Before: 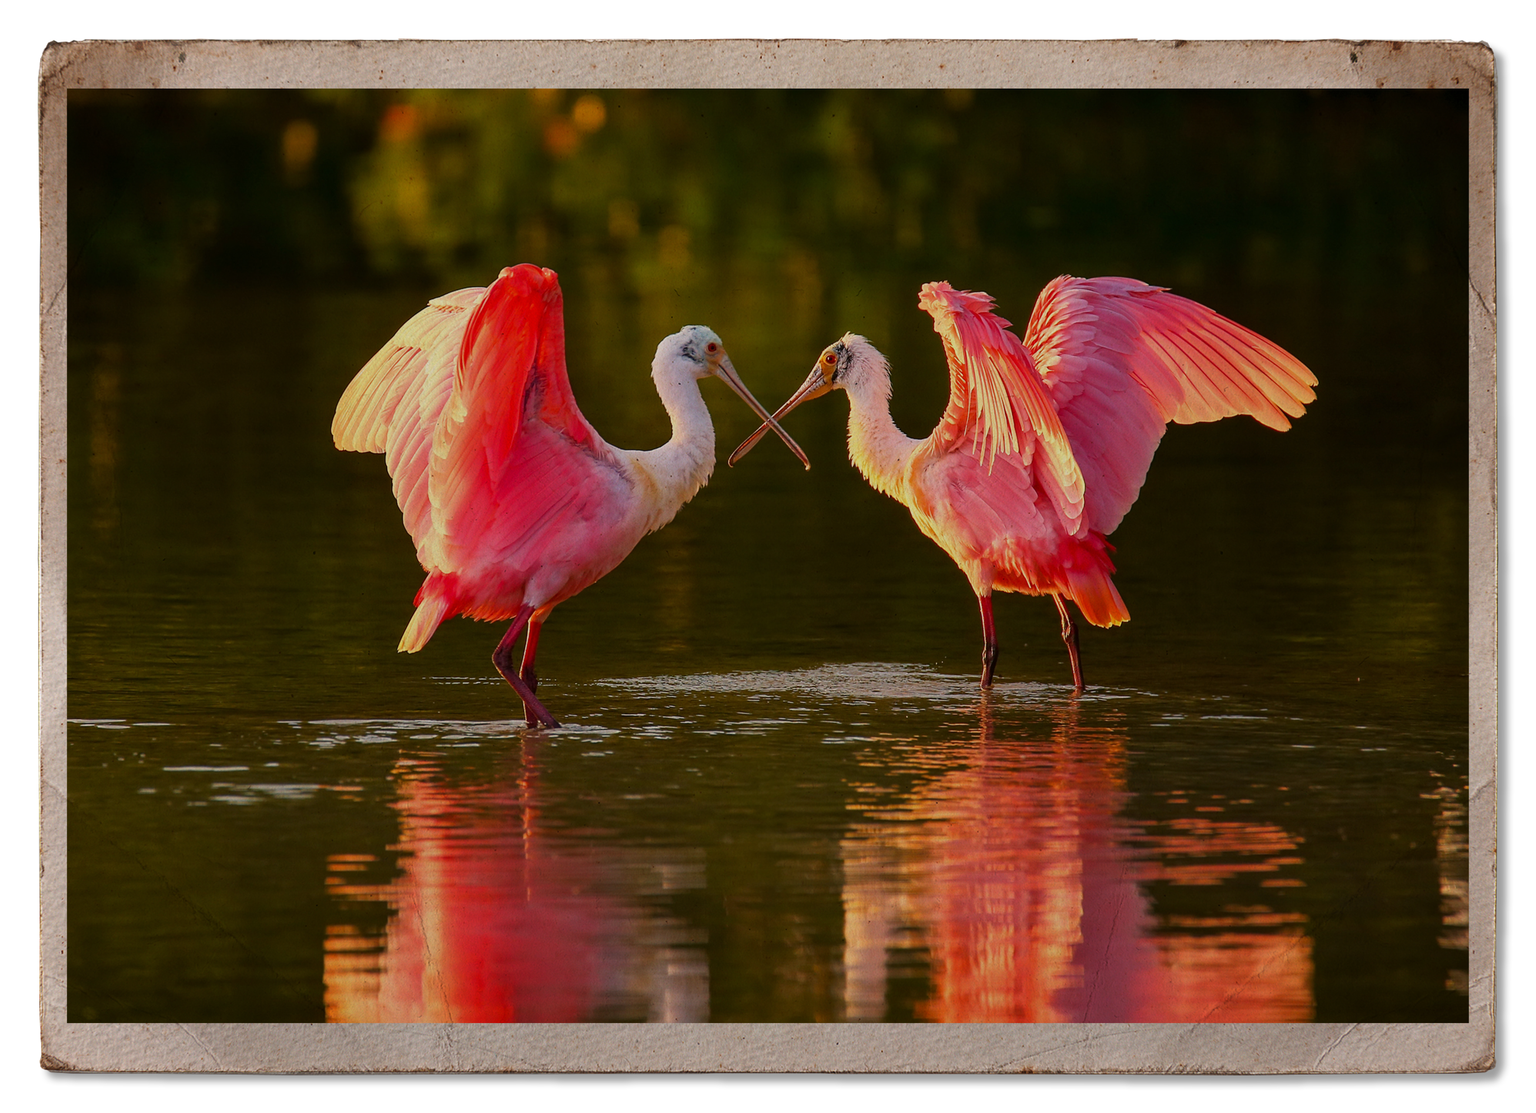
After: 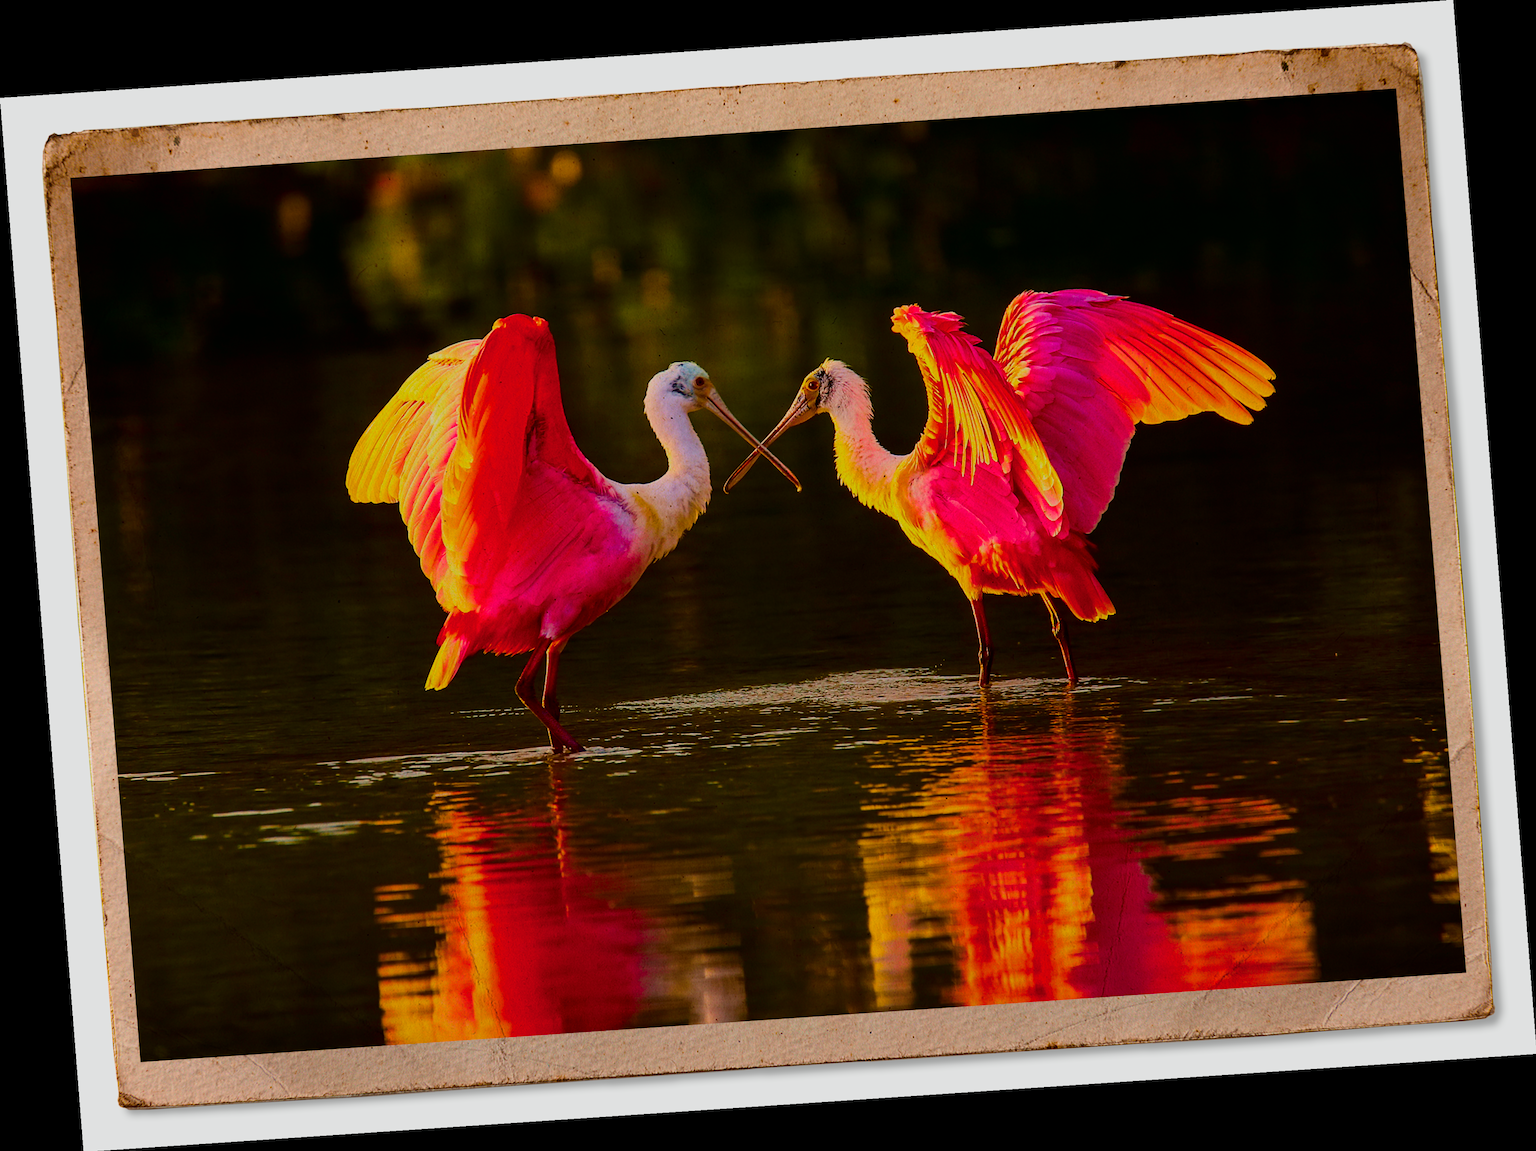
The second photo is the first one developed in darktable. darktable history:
tone curve: curves: ch0 [(0, 0) (0.049, 0.01) (0.154, 0.081) (0.491, 0.519) (0.748, 0.765) (1, 0.919)]; ch1 [(0, 0) (0.172, 0.123) (0.317, 0.272) (0.401, 0.422) (0.499, 0.497) (0.531, 0.54) (0.615, 0.603) (0.741, 0.783) (1, 1)]; ch2 [(0, 0) (0.411, 0.424) (0.483, 0.478) (0.544, 0.56) (0.686, 0.638) (1, 1)], color space Lab, independent channels, preserve colors none
color balance rgb: linear chroma grading › global chroma 42%, perceptual saturation grading › global saturation 42%, global vibrance 33%
exposure: exposure -0.151 EV, compensate highlight preservation false
rotate and perspective: rotation -4.2°, shear 0.006, automatic cropping off
